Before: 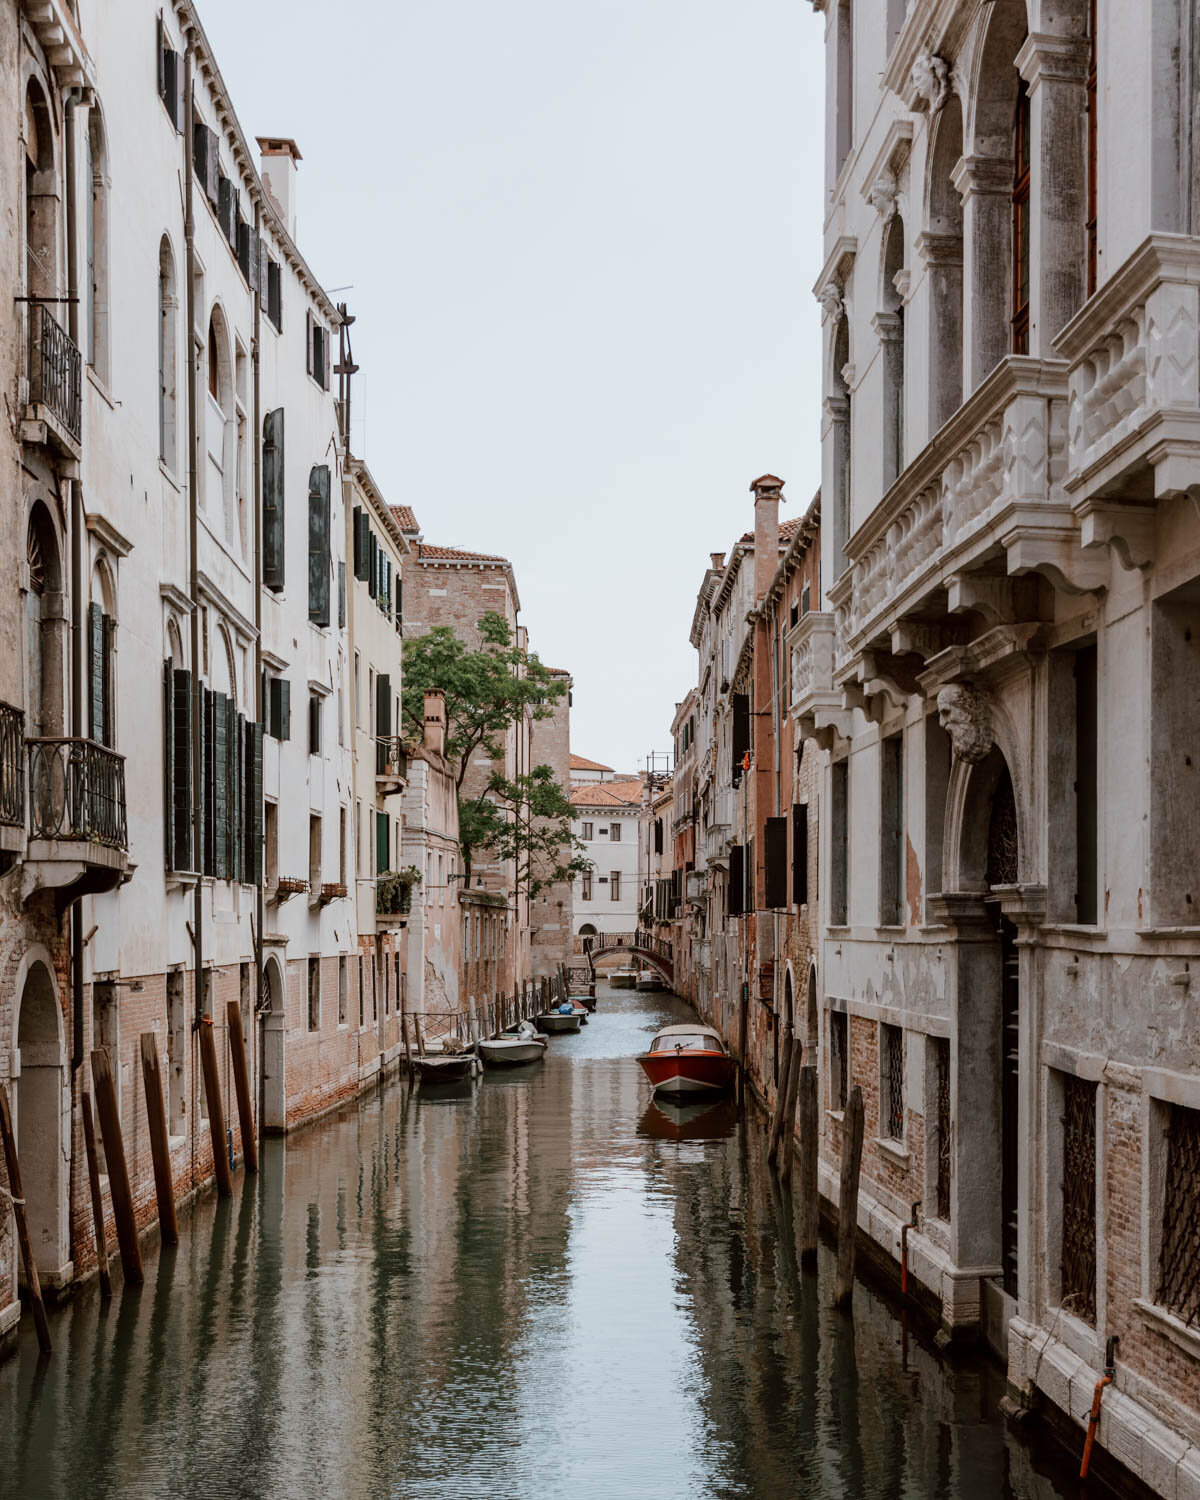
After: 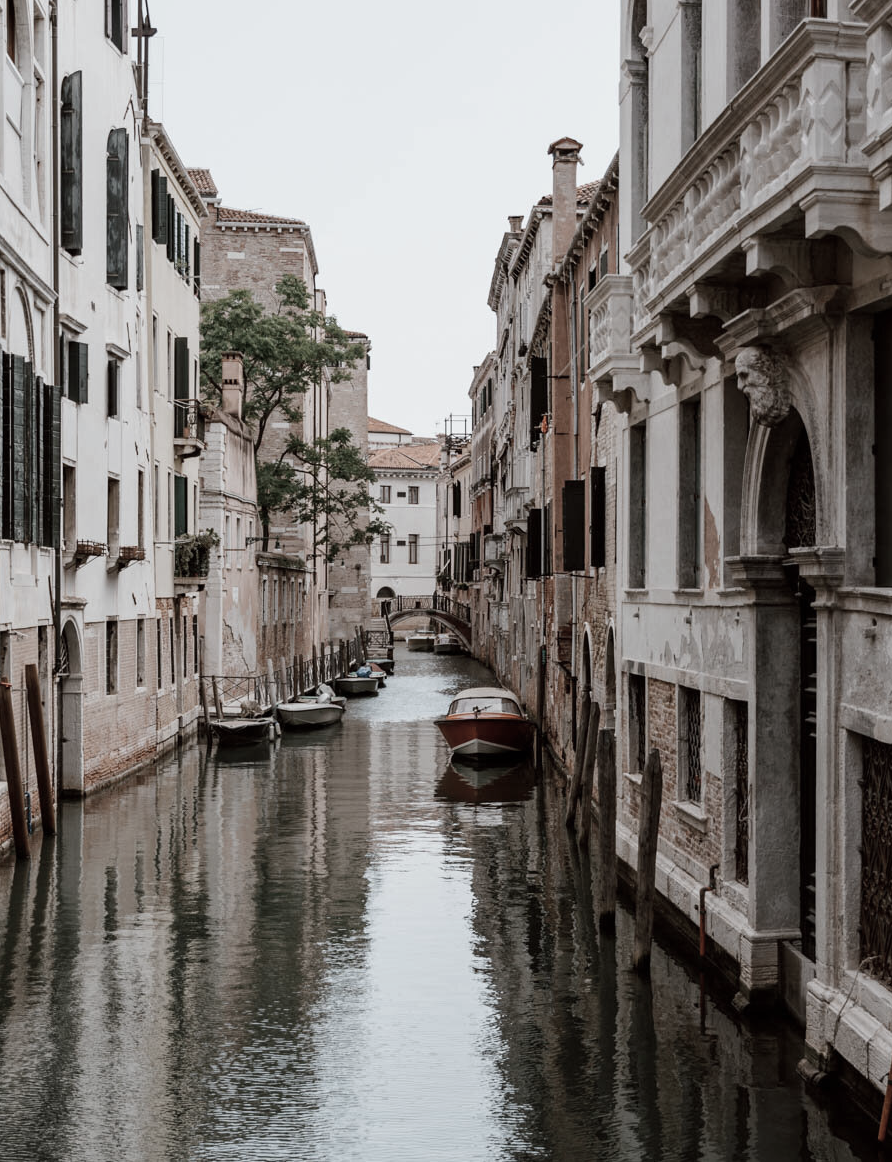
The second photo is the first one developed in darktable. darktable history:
color correction: highlights b* -0.033, saturation 0.492
crop: left 16.876%, top 22.52%, right 8.743%
contrast brightness saturation: contrast 0.099, brightness 0.02, saturation 0.018
